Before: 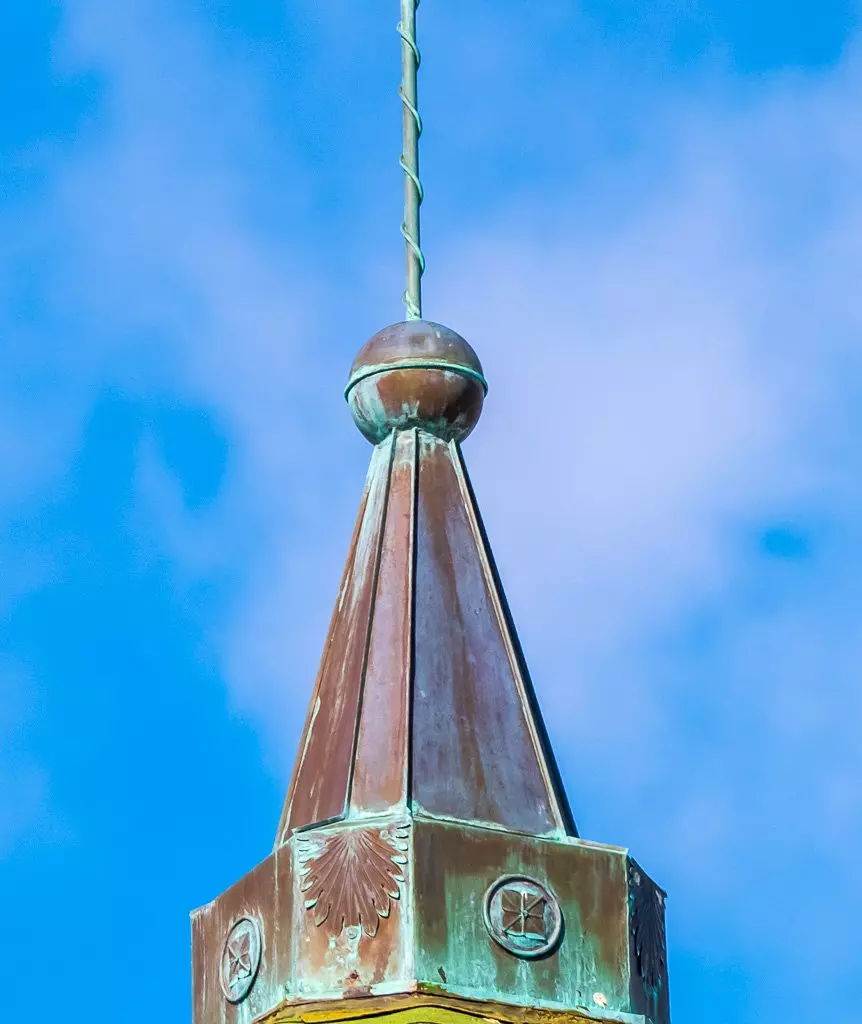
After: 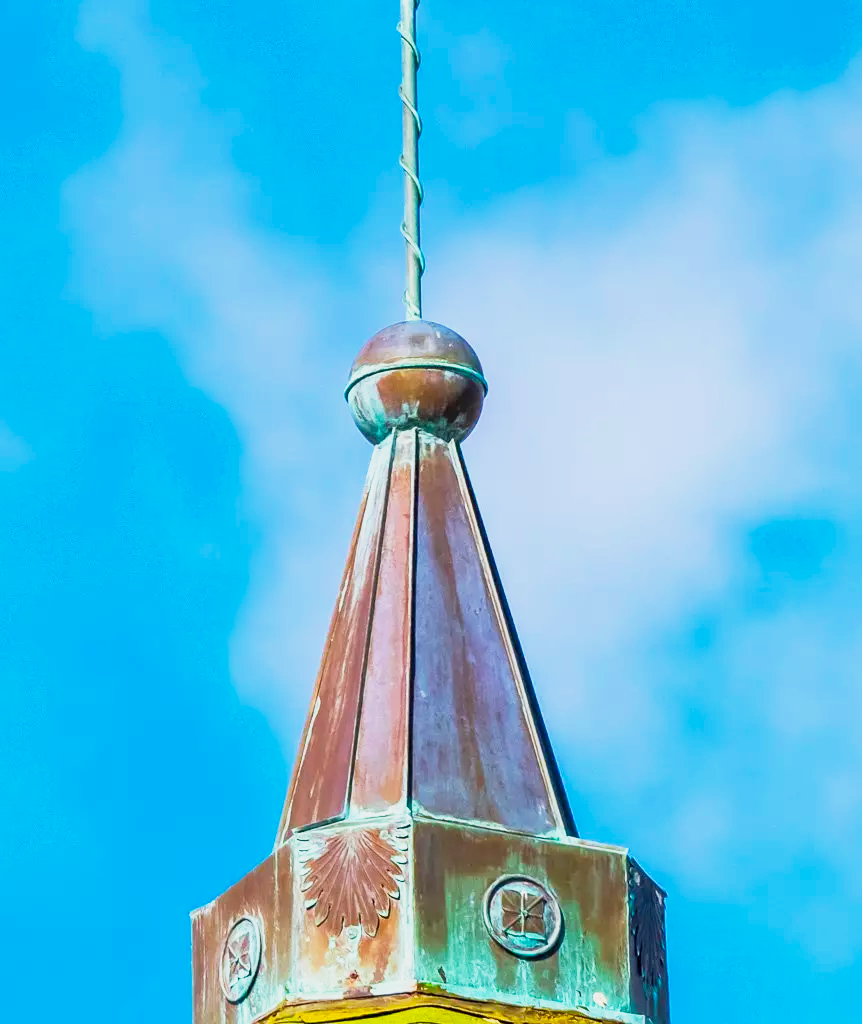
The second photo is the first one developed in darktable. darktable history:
color balance rgb: perceptual saturation grading › global saturation 25%, global vibrance 20%
base curve: curves: ch0 [(0, 0) (0.088, 0.125) (0.176, 0.251) (0.354, 0.501) (0.613, 0.749) (1, 0.877)], preserve colors none
